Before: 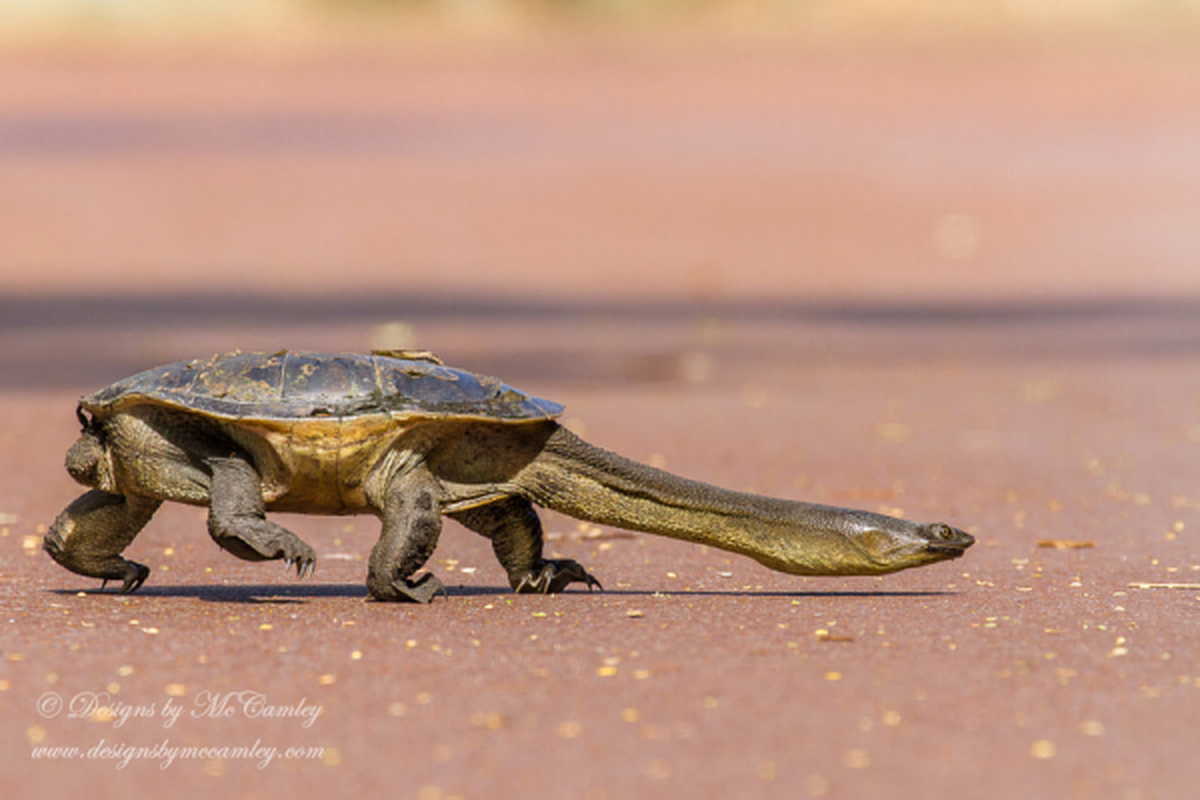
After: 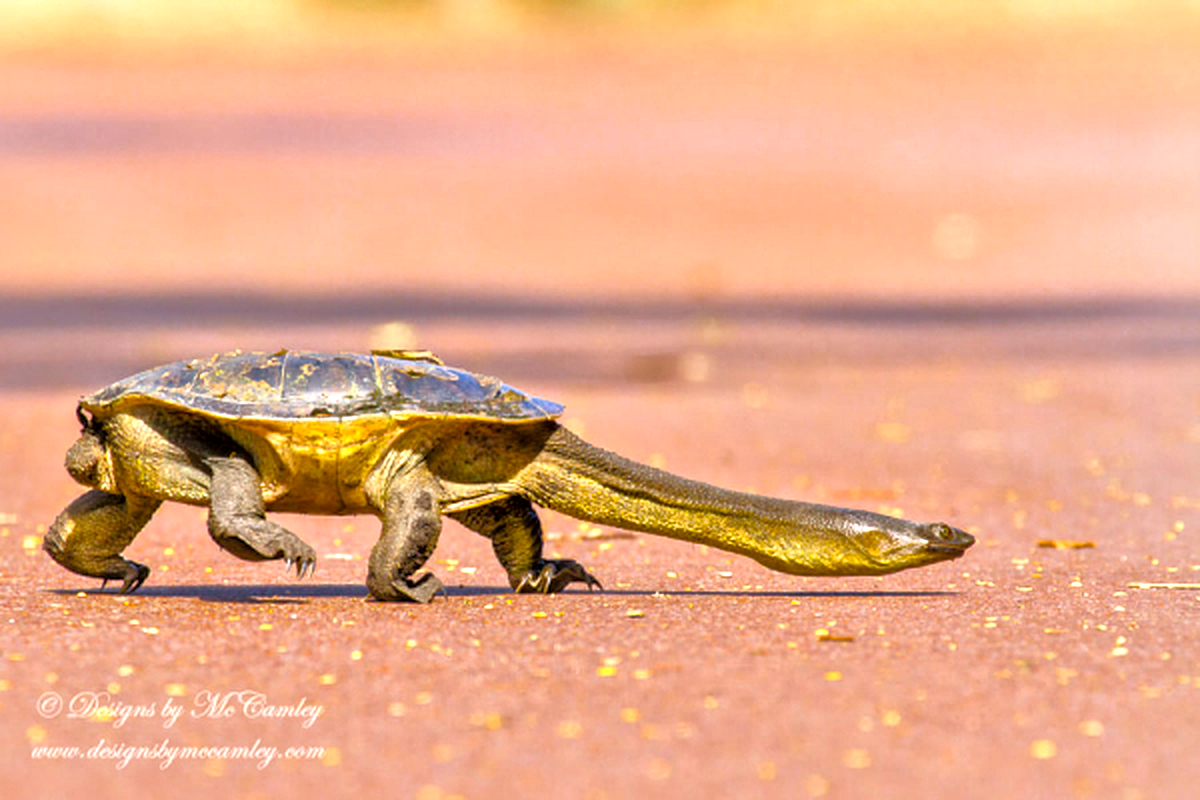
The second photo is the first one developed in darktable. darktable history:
color balance rgb: perceptual saturation grading › global saturation 36%, perceptual brilliance grading › global brilliance 10%, global vibrance 20%
local contrast: mode bilateral grid, contrast 20, coarseness 50, detail 150%, midtone range 0.2
tone equalizer: -7 EV 0.15 EV, -6 EV 0.6 EV, -5 EV 1.15 EV, -4 EV 1.33 EV, -3 EV 1.15 EV, -2 EV 0.6 EV, -1 EV 0.15 EV, mask exposure compensation -0.5 EV
